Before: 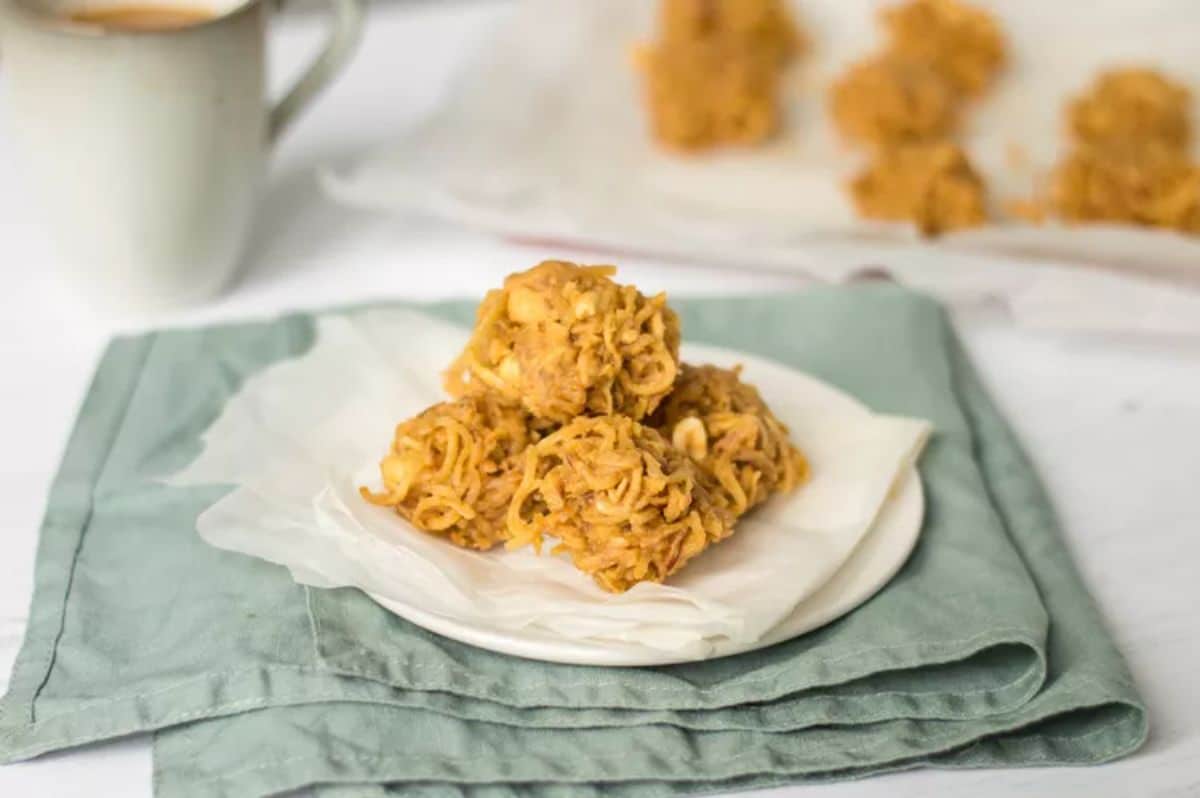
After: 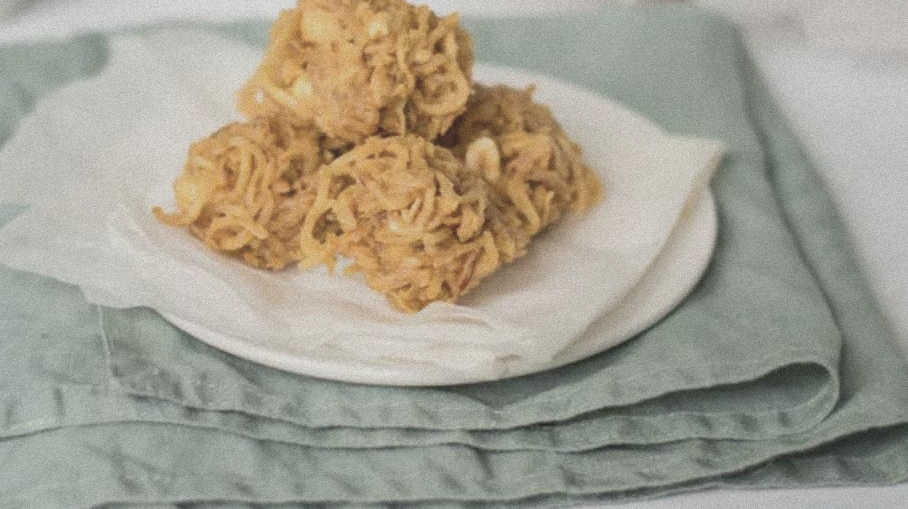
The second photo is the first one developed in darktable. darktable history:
crop and rotate: left 17.299%, top 35.115%, right 7.015%, bottom 1.024%
contrast brightness saturation: contrast -0.26, saturation -0.43
grain: mid-tones bias 0%
